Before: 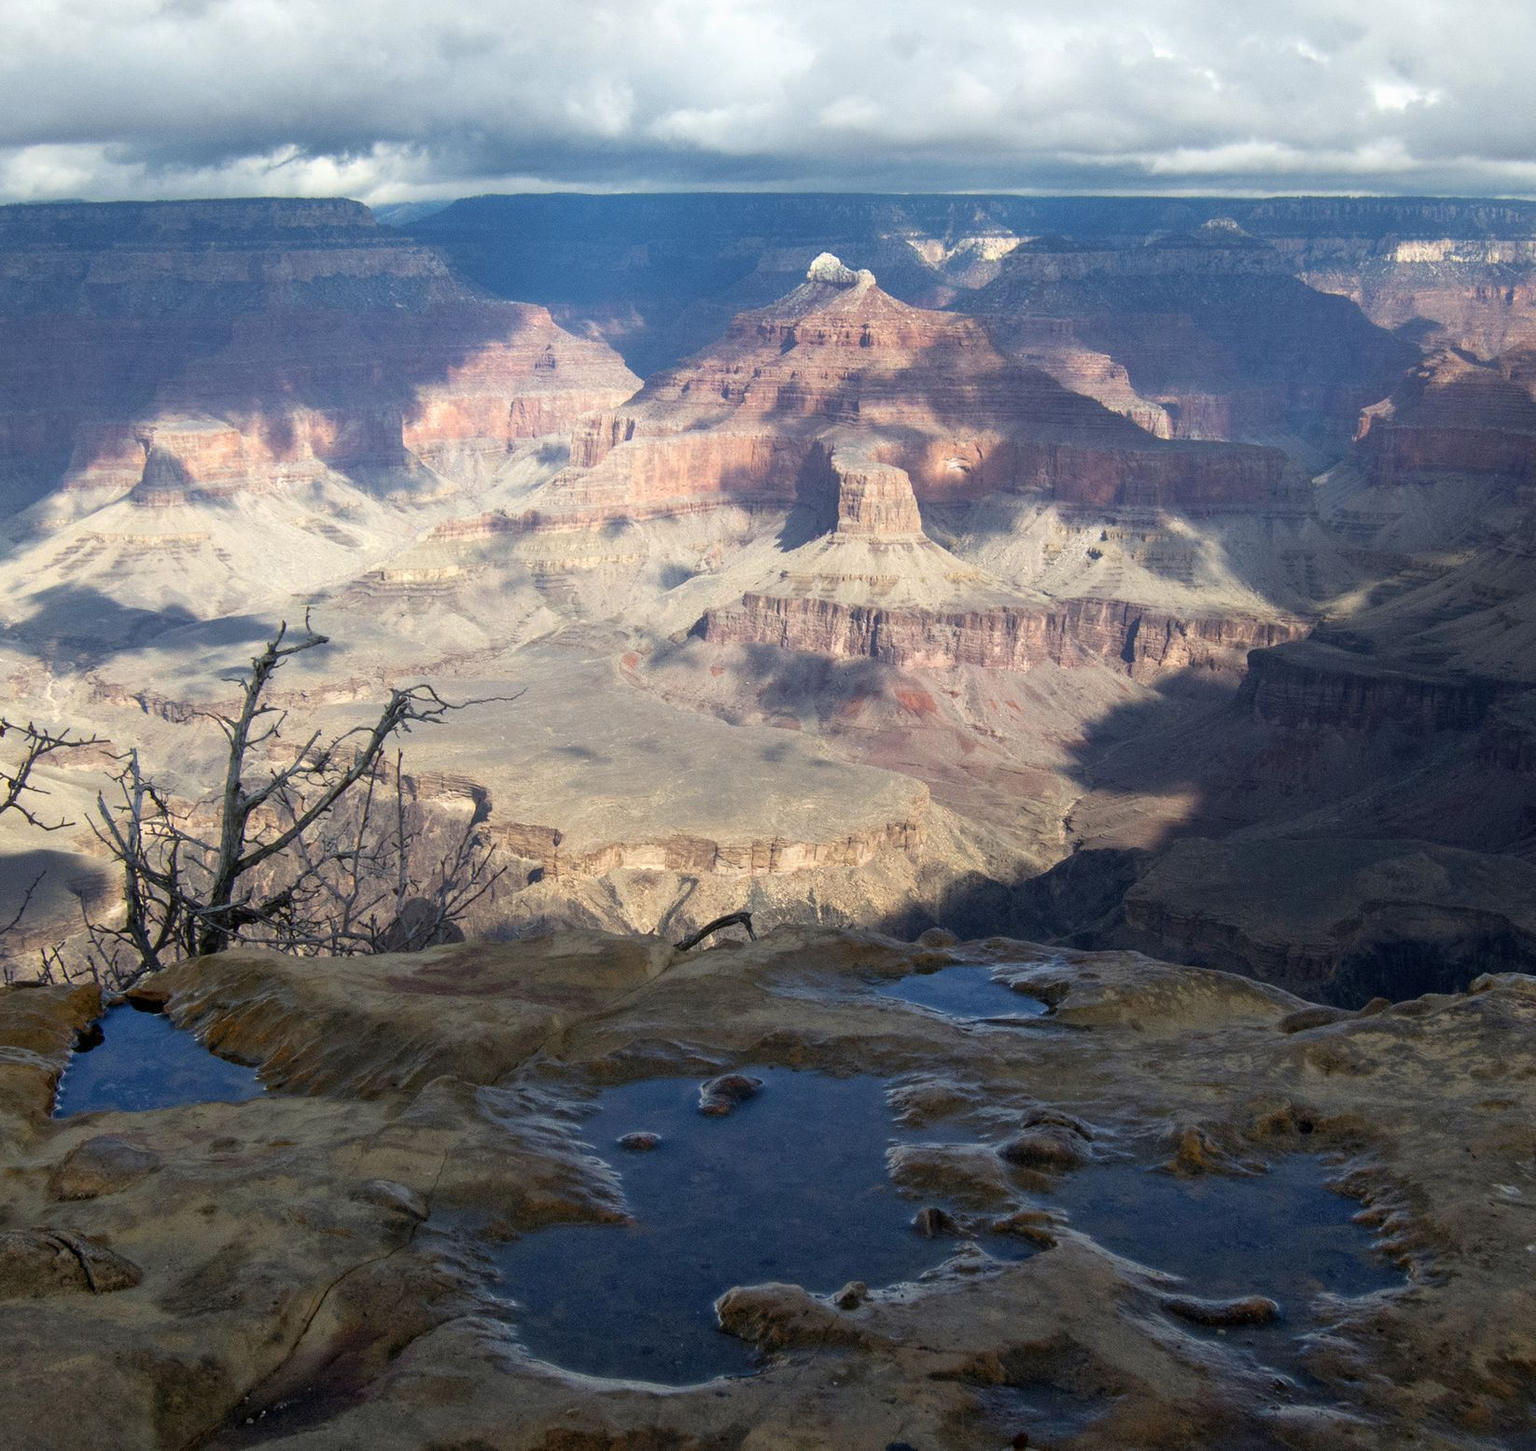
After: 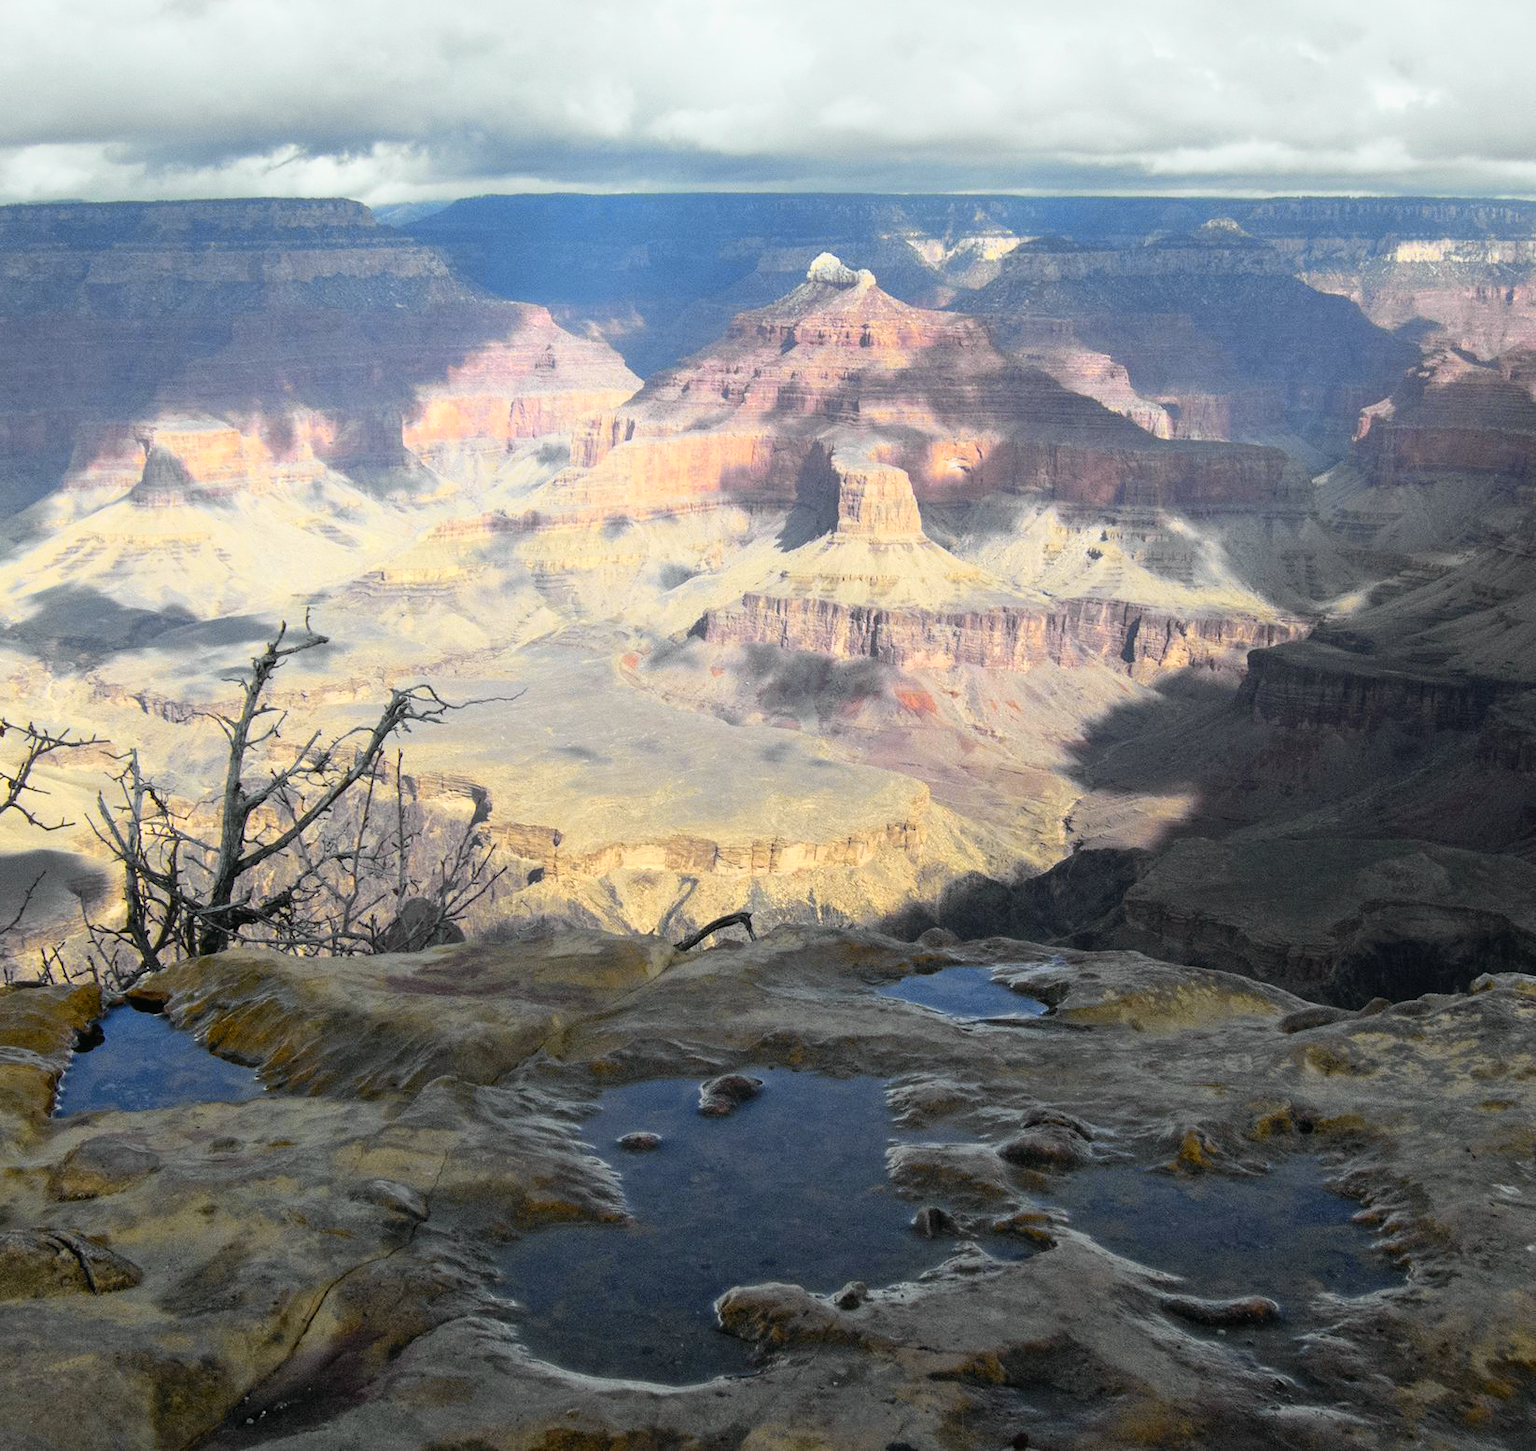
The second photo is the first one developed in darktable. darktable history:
tone curve: curves: ch0 [(0, 0.012) (0.093, 0.11) (0.345, 0.425) (0.457, 0.562) (0.628, 0.738) (0.839, 0.909) (0.998, 0.978)]; ch1 [(0, 0) (0.437, 0.408) (0.472, 0.47) (0.502, 0.497) (0.527, 0.523) (0.568, 0.577) (0.62, 0.66) (0.669, 0.748) (0.859, 0.899) (1, 1)]; ch2 [(0, 0) (0.33, 0.301) (0.421, 0.443) (0.473, 0.498) (0.509, 0.502) (0.535, 0.545) (0.549, 0.576) (0.644, 0.703) (1, 1)], color space Lab, independent channels
